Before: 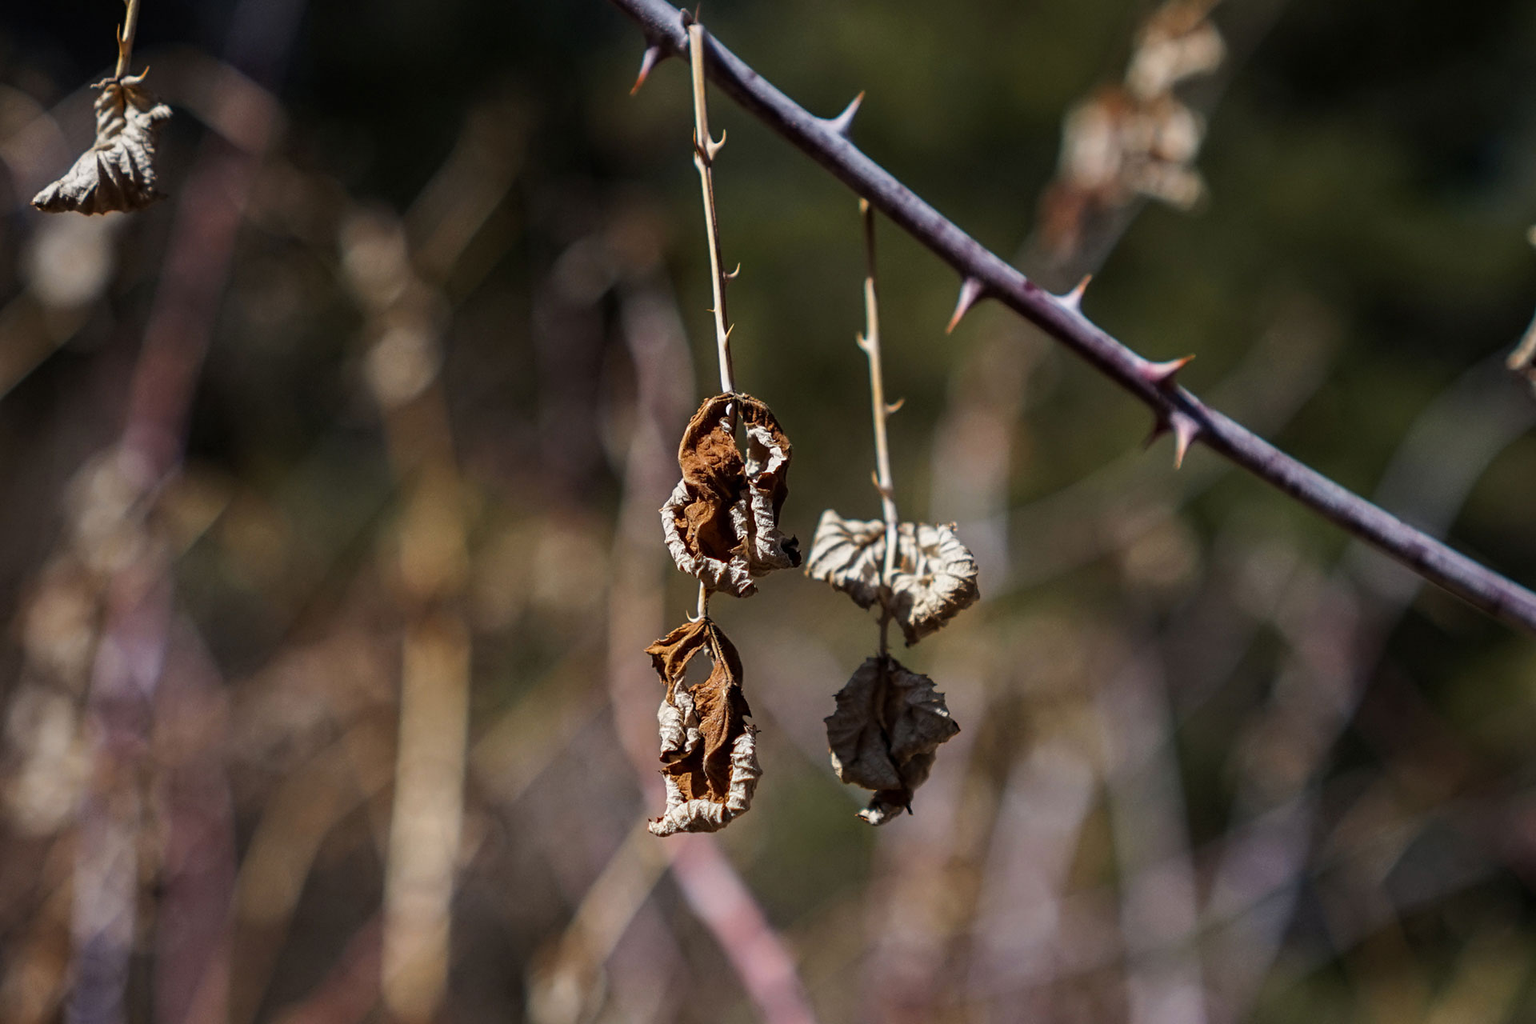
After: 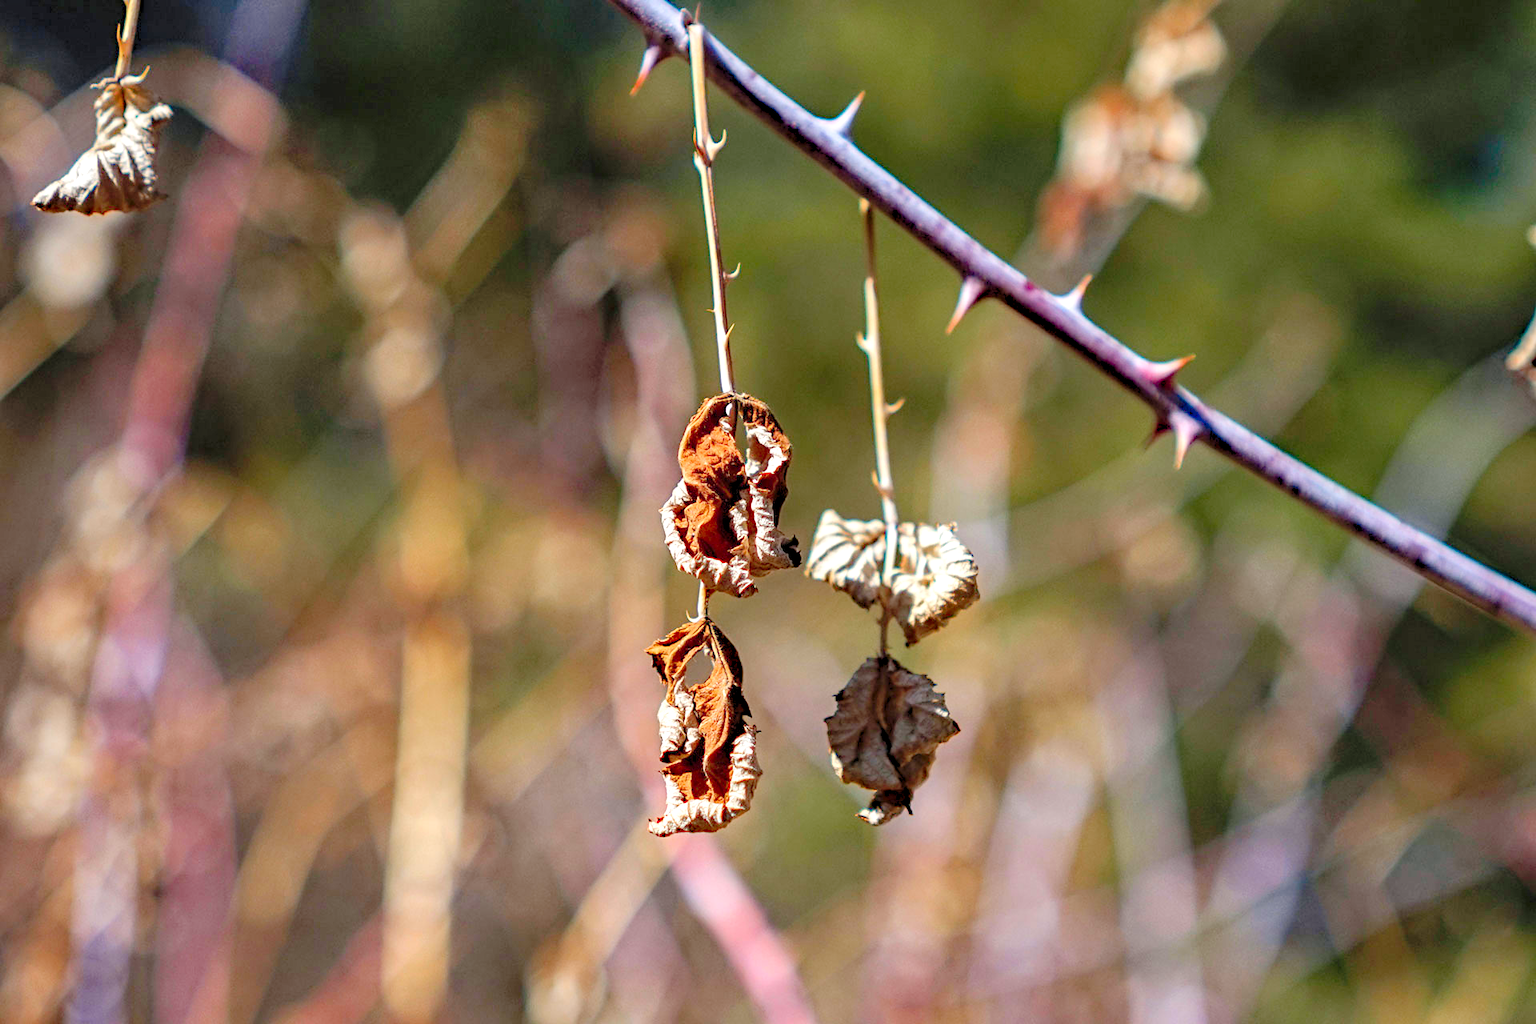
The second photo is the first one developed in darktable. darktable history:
shadows and highlights: soften with gaussian
levels: levels [0.008, 0.318, 0.836]
haze removal: compatibility mode true, adaptive false
